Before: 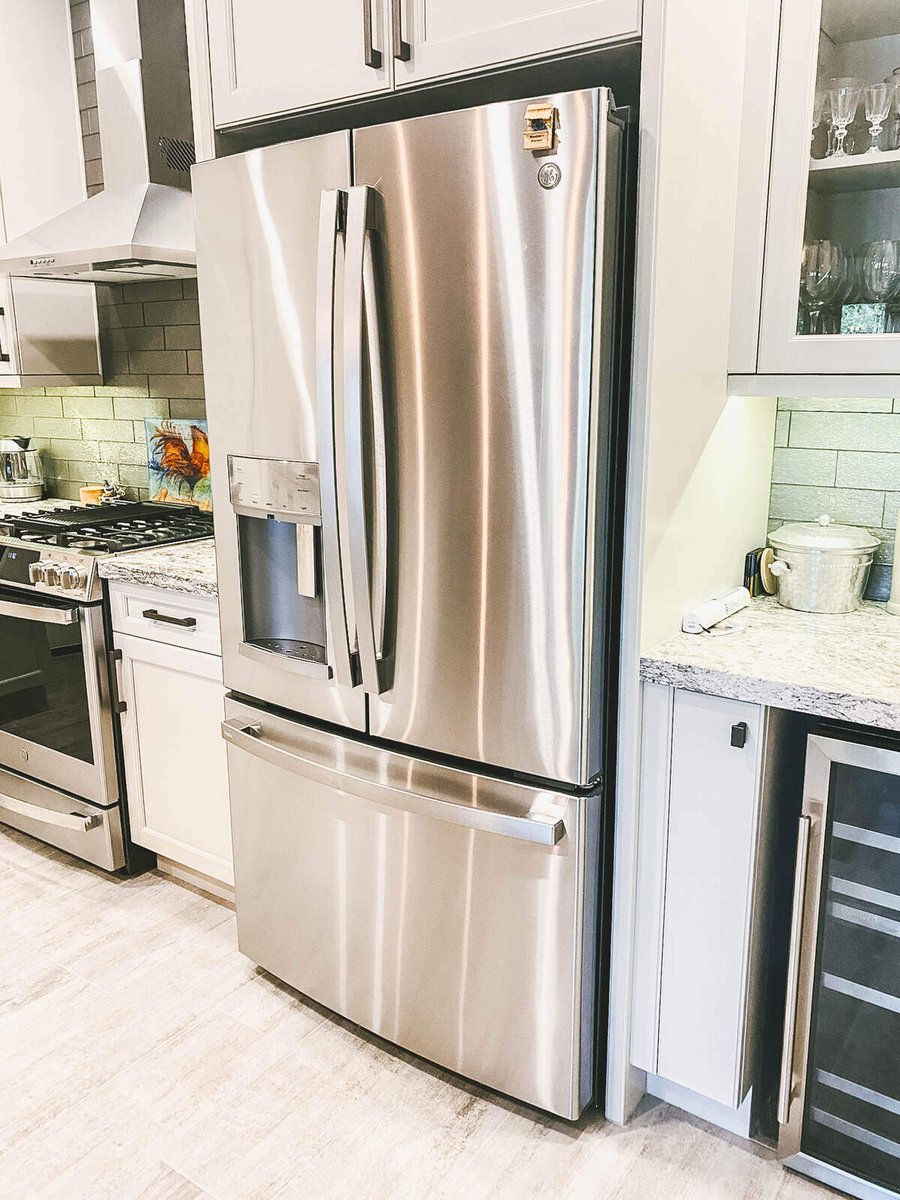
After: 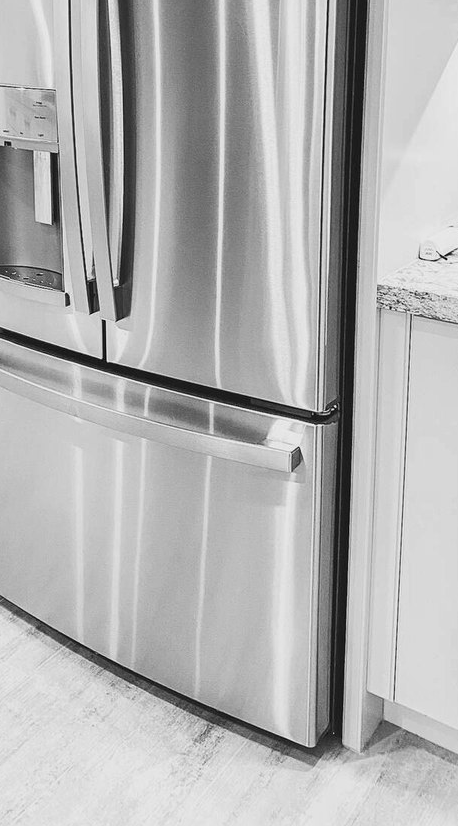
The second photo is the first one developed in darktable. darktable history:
monochrome: a -74.22, b 78.2
crop and rotate: left 29.237%, top 31.152%, right 19.807%
